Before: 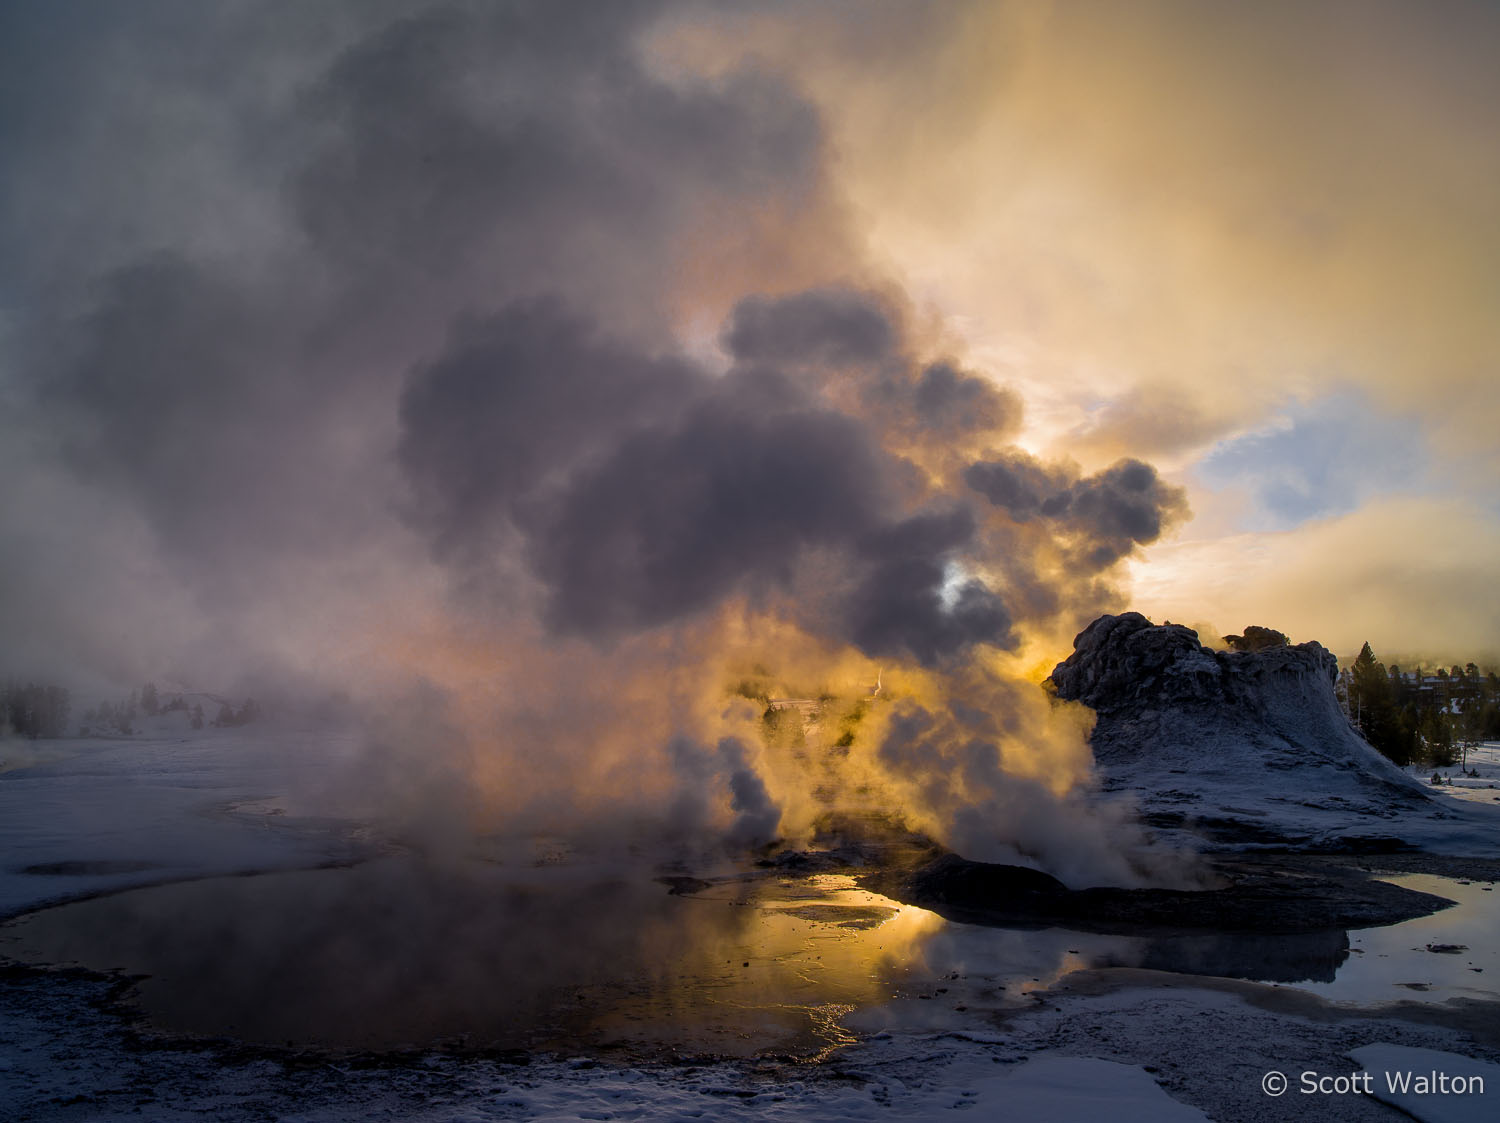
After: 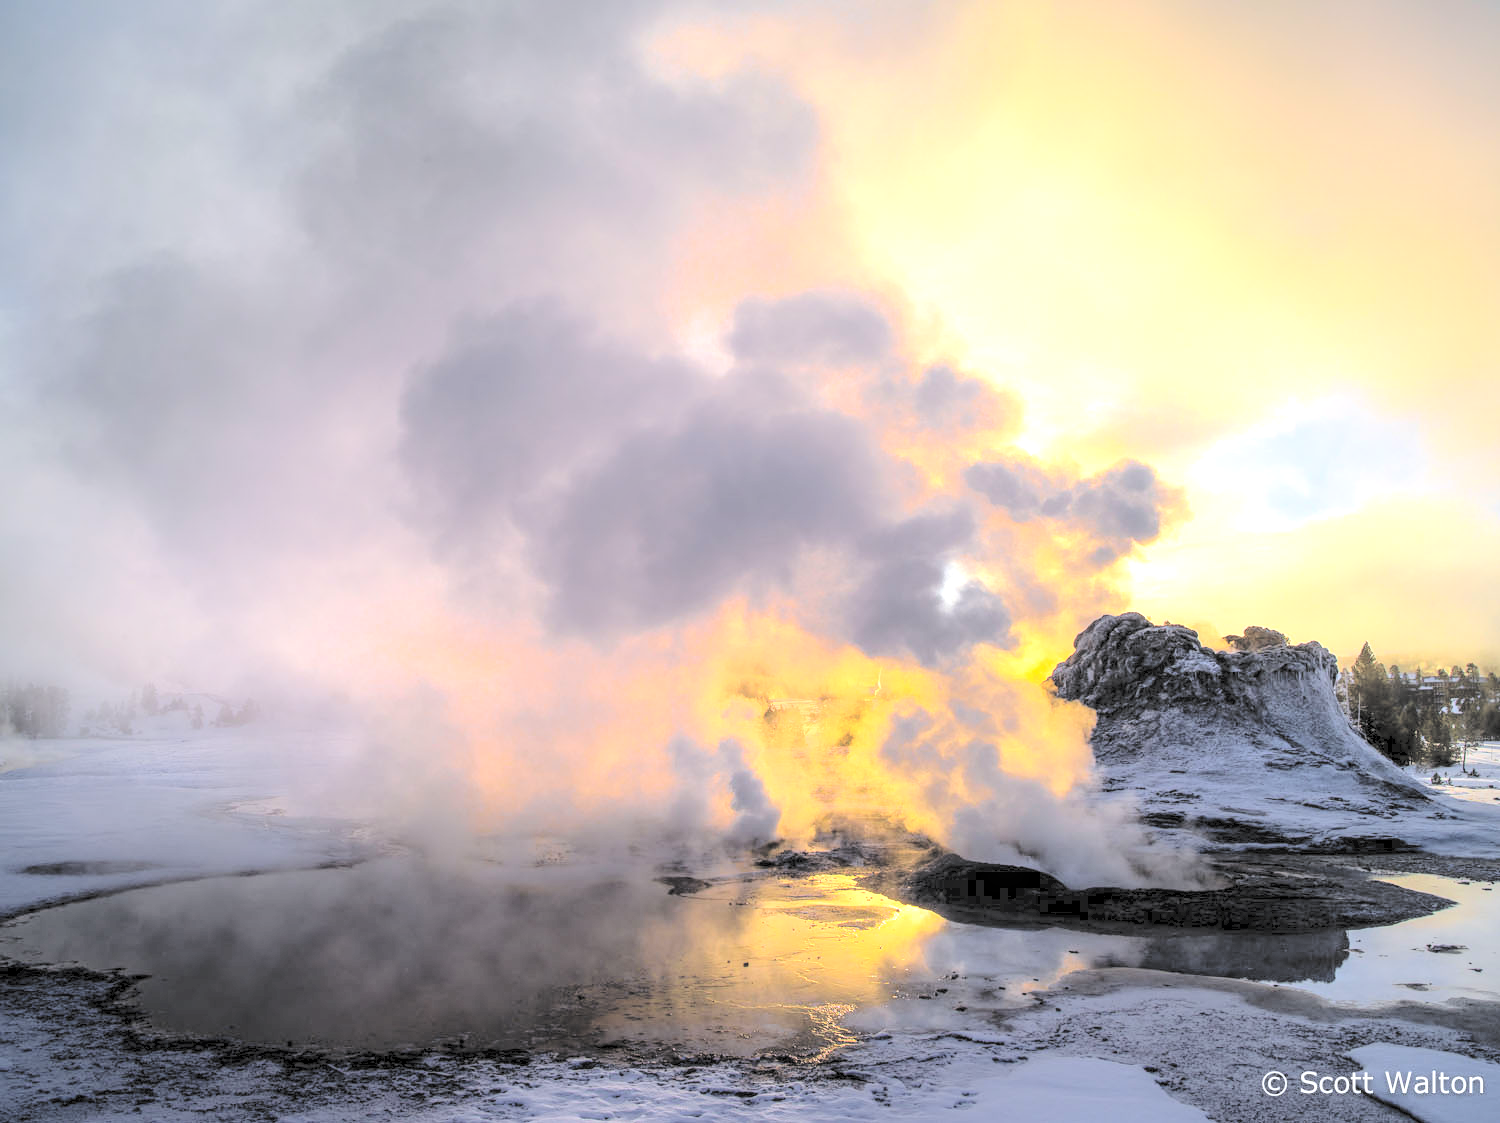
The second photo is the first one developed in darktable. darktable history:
exposure: exposure 0.075 EV, compensate exposure bias true, compensate highlight preservation false
contrast brightness saturation: brightness 0.992
tone equalizer: -8 EV -1.1 EV, -7 EV -1.03 EV, -6 EV -0.867 EV, -5 EV -0.577 EV, -3 EV 0.556 EV, -2 EV 0.842 EV, -1 EV 0.989 EV, +0 EV 1.08 EV
local contrast: on, module defaults
